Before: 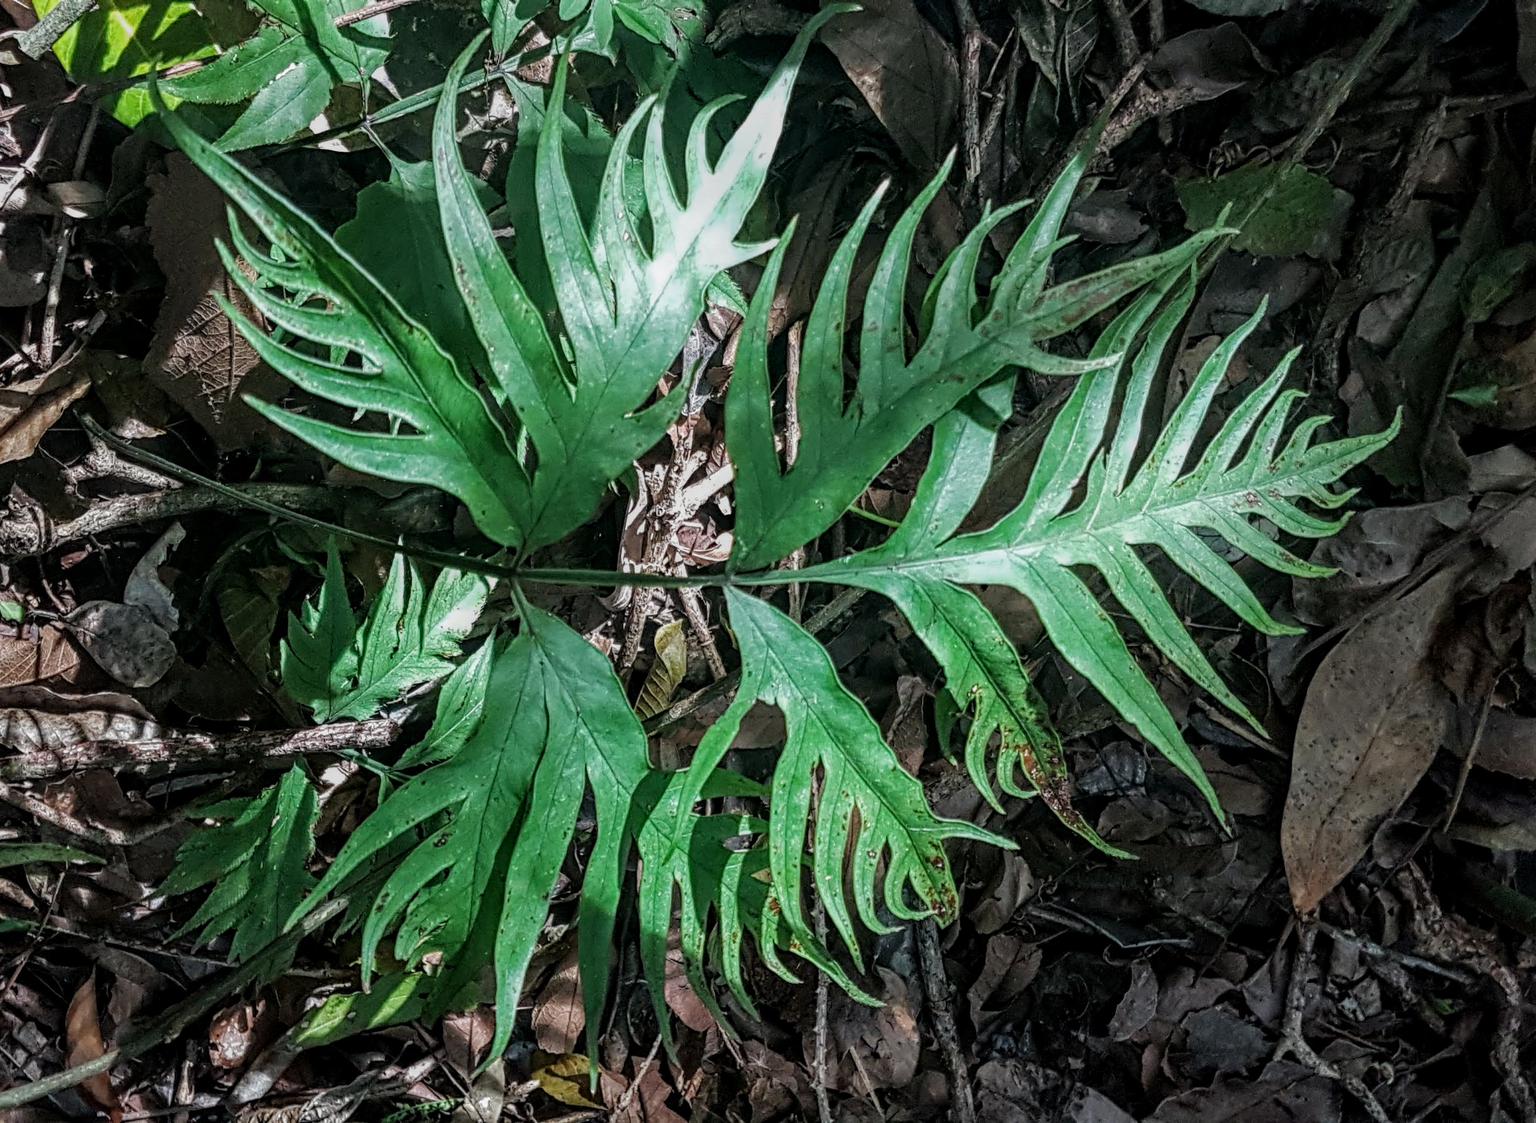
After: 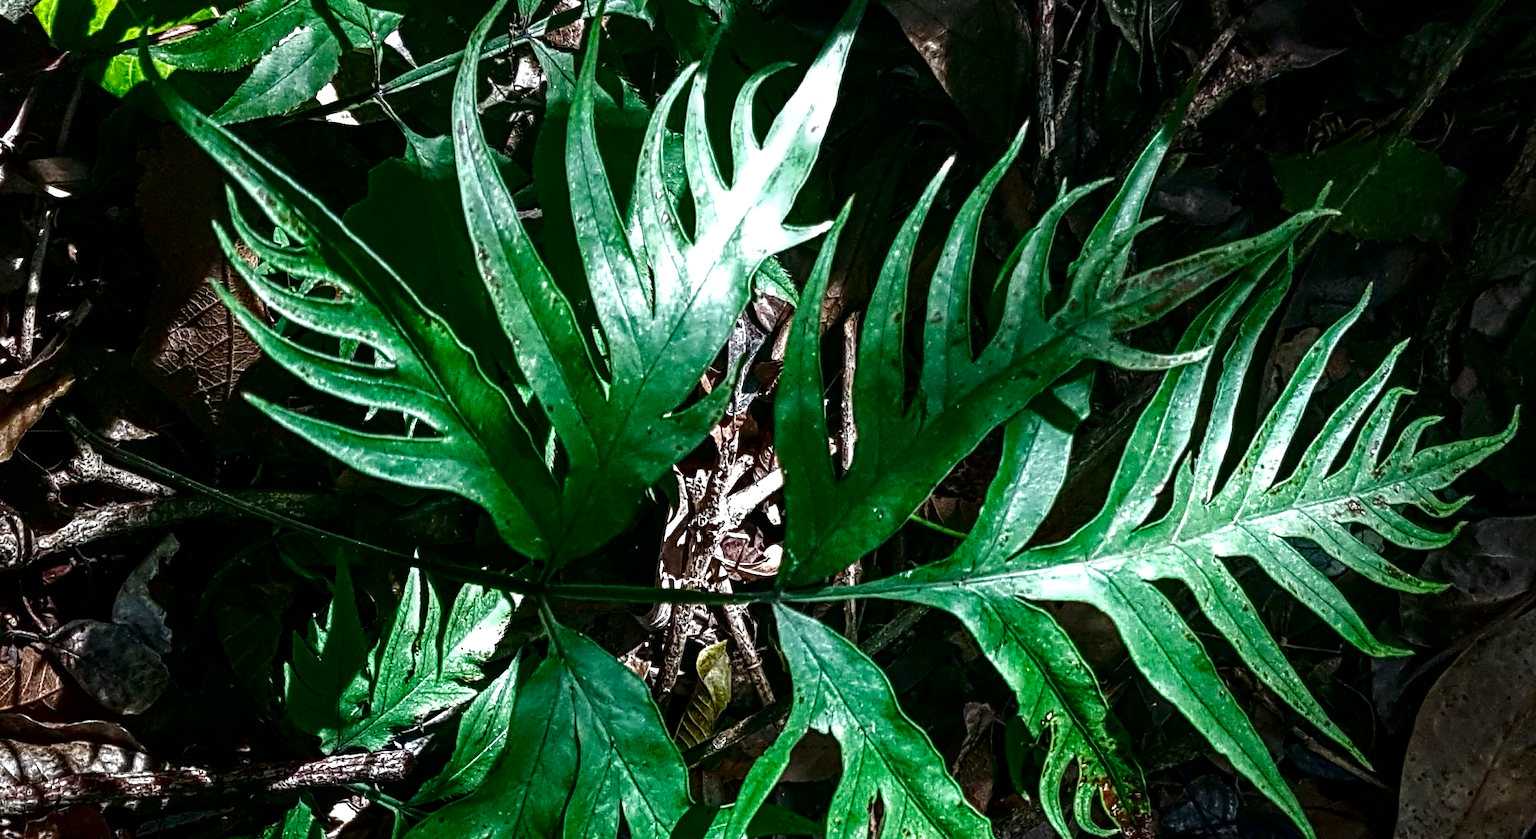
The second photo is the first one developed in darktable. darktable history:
contrast brightness saturation: contrast 0.09, brightness -0.59, saturation 0.17
crop: left 1.509%, top 3.452%, right 7.696%, bottom 28.452%
exposure: exposure 0.636 EV, compensate highlight preservation false
